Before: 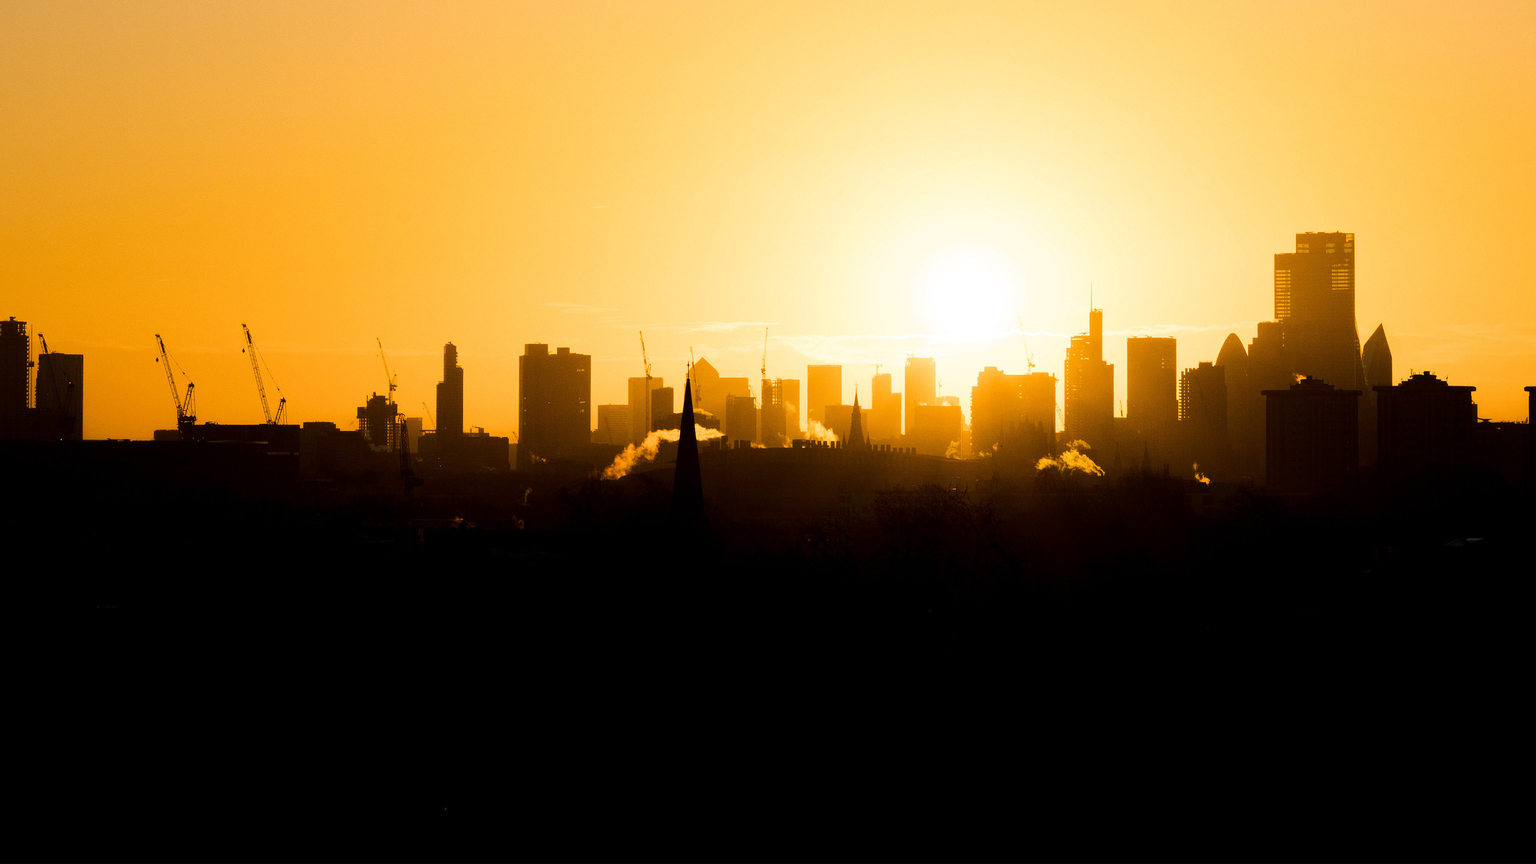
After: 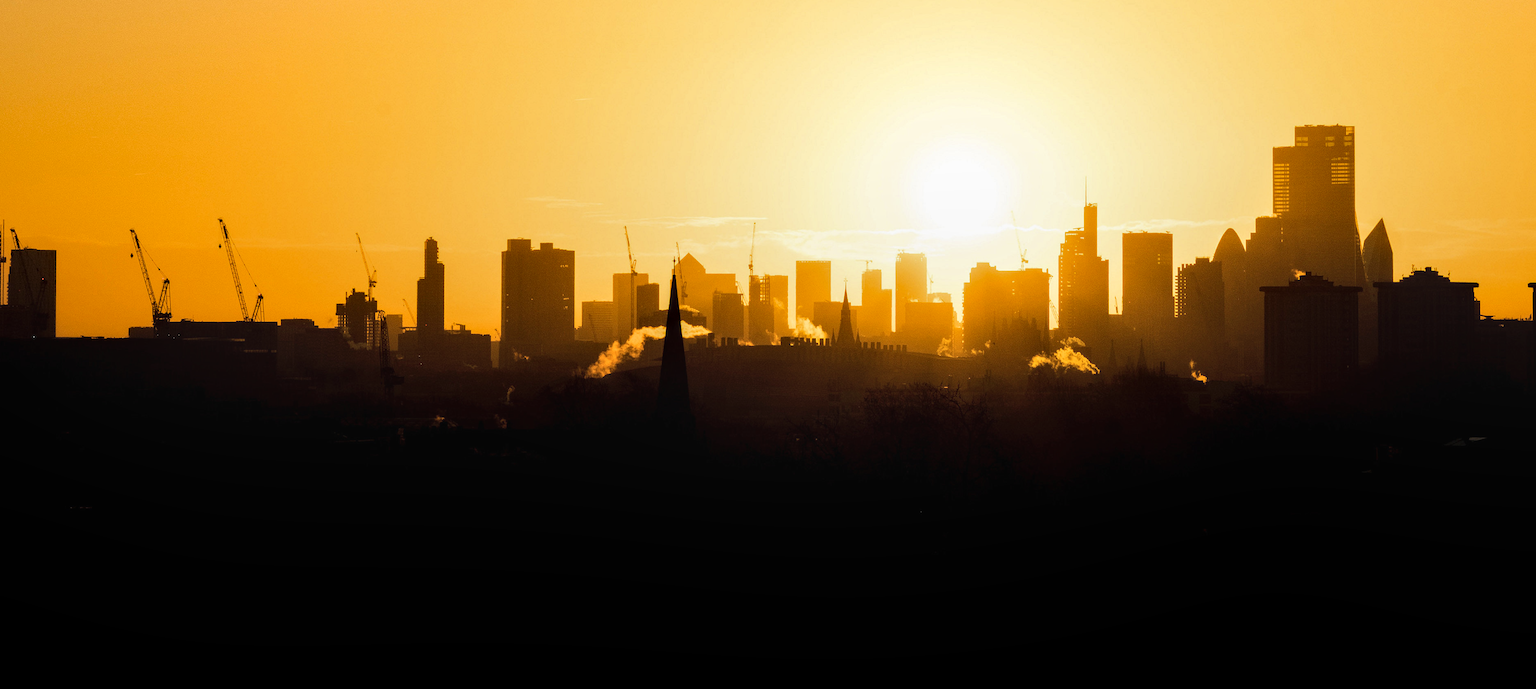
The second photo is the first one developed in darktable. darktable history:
crop and rotate: left 1.854%, top 12.785%, right 0.222%, bottom 9.037%
tone equalizer: on, module defaults
local contrast: on, module defaults
